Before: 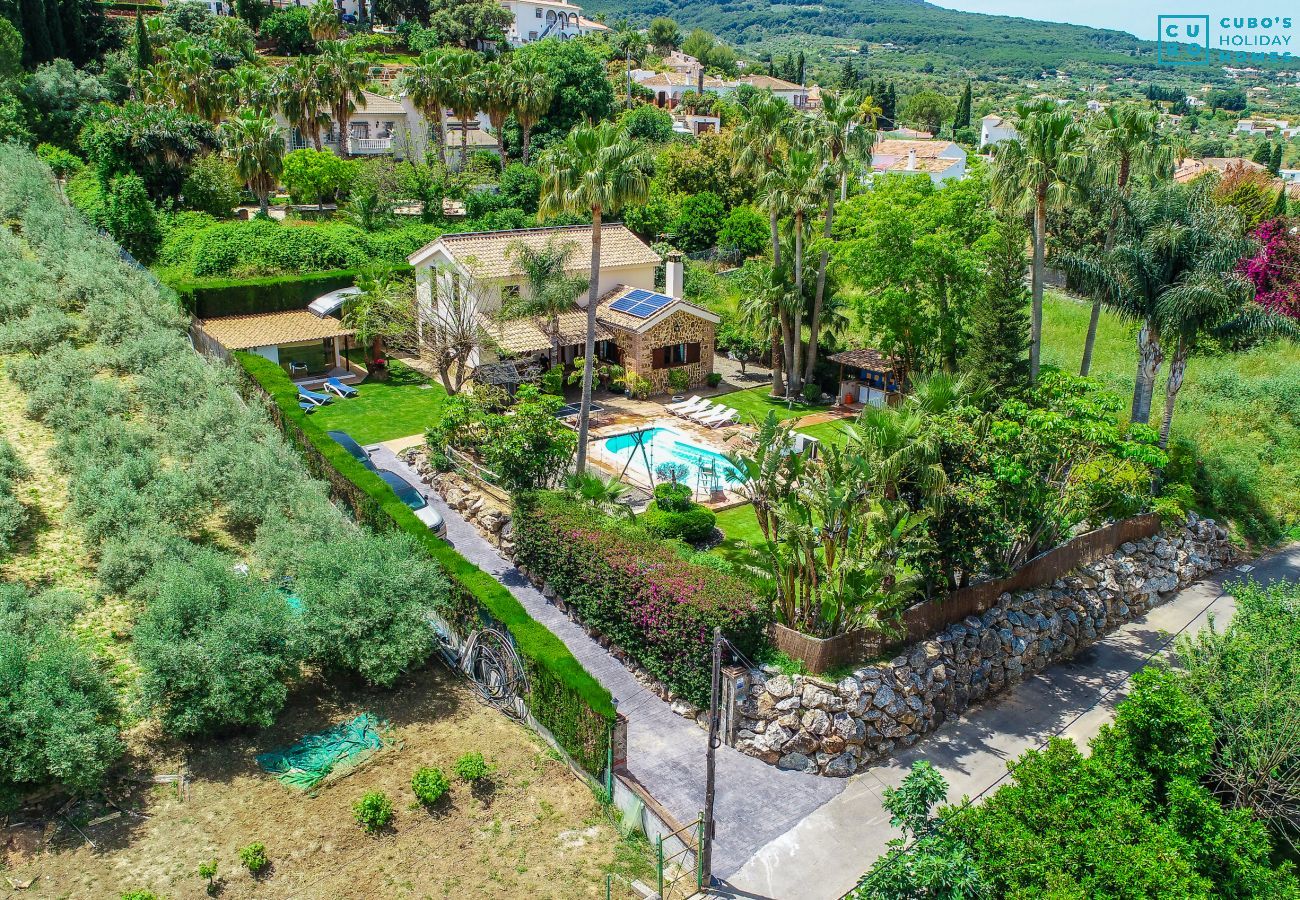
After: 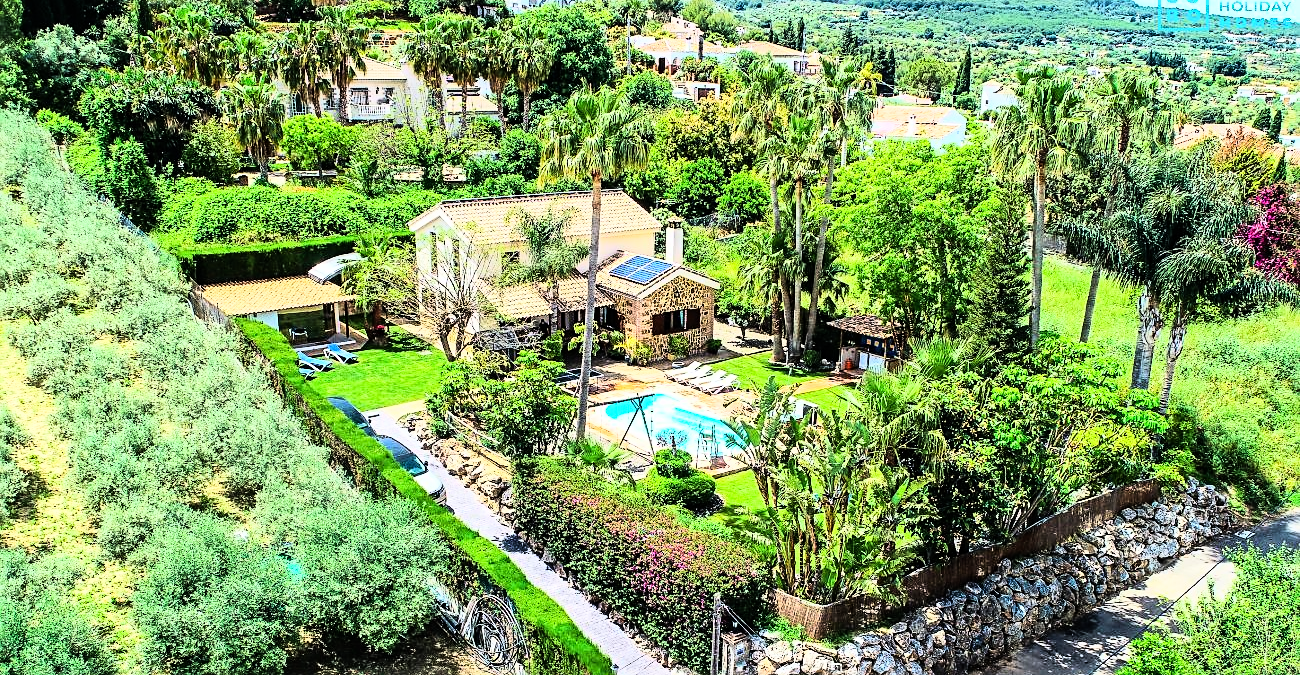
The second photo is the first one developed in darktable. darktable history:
crop: top 3.857%, bottom 21.132%
sharpen: on, module defaults
rgb curve: curves: ch0 [(0, 0) (0.21, 0.15) (0.24, 0.21) (0.5, 0.75) (0.75, 0.96) (0.89, 0.99) (1, 1)]; ch1 [(0, 0.02) (0.21, 0.13) (0.25, 0.2) (0.5, 0.67) (0.75, 0.9) (0.89, 0.97) (1, 1)]; ch2 [(0, 0.02) (0.21, 0.13) (0.25, 0.2) (0.5, 0.67) (0.75, 0.9) (0.89, 0.97) (1, 1)], compensate middle gray true
